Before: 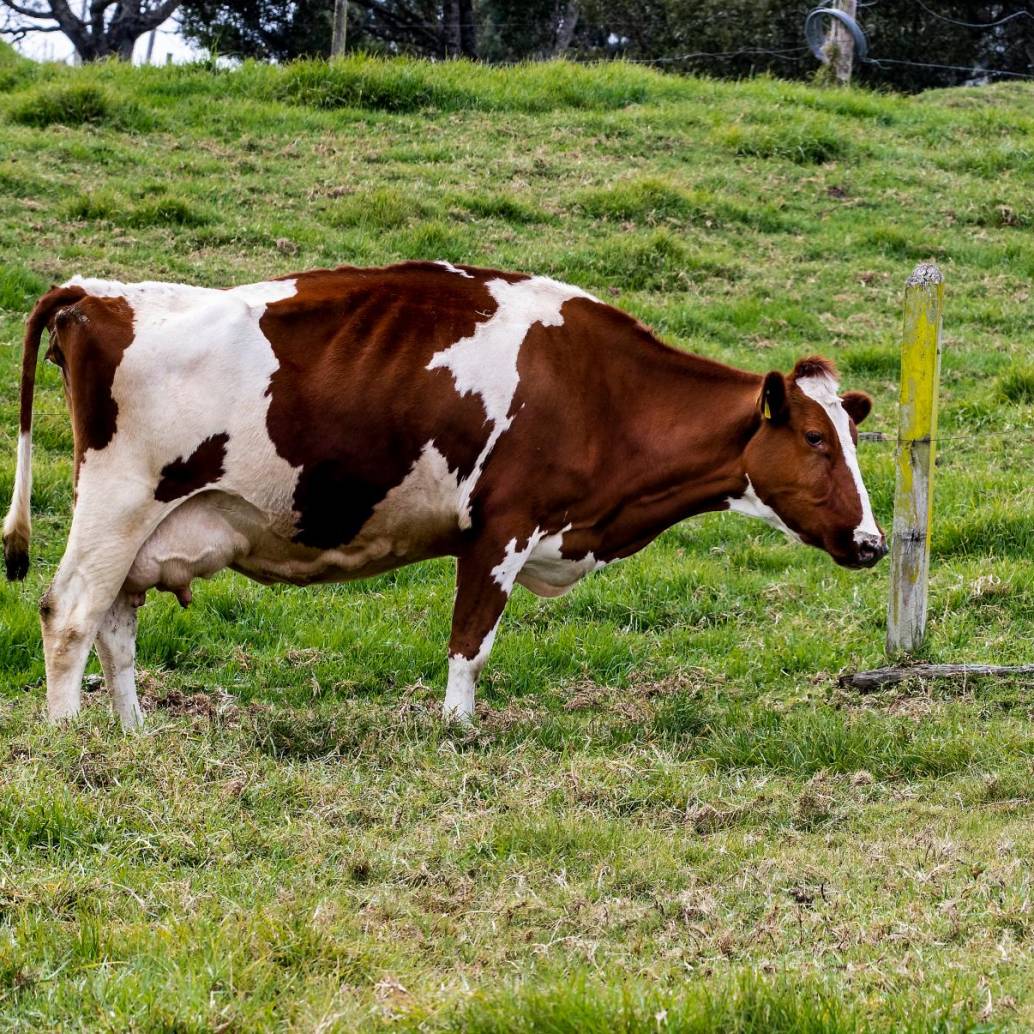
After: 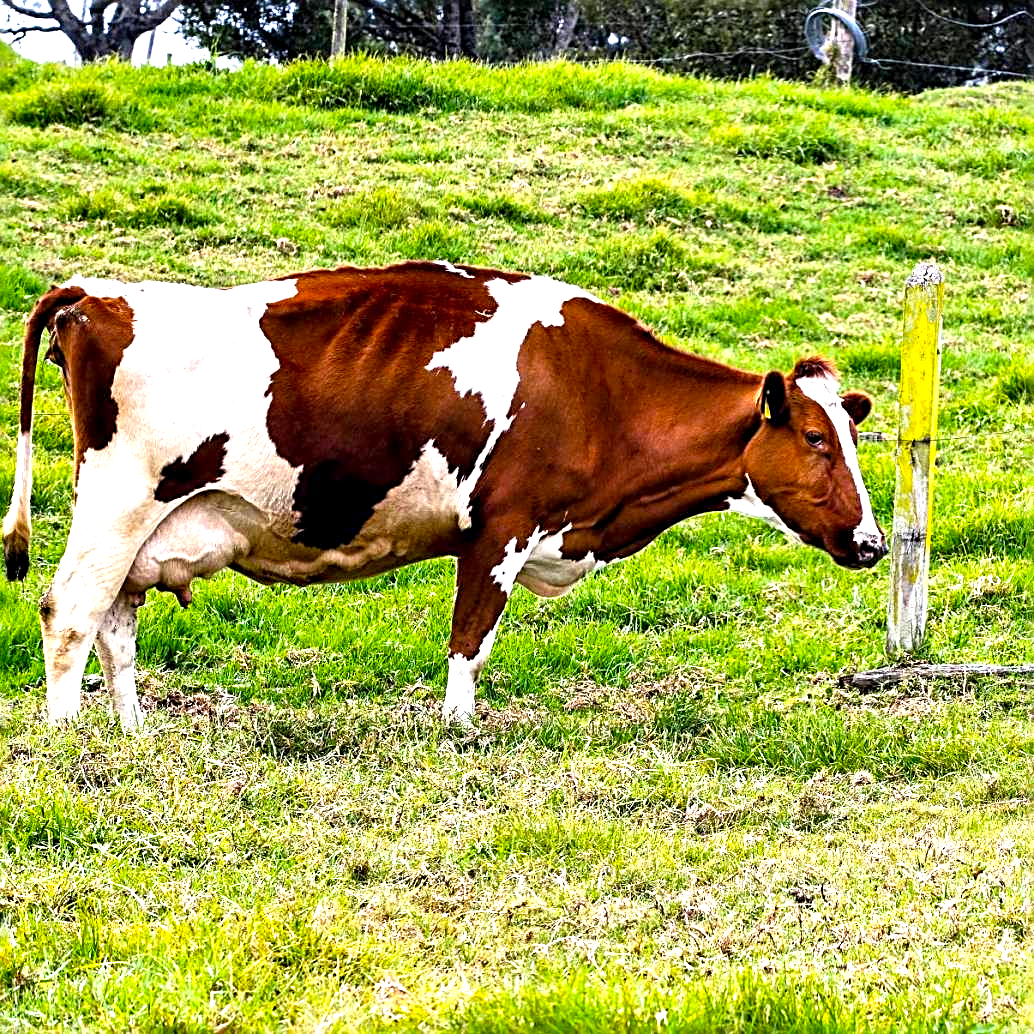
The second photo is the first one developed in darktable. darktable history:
color balance: output saturation 120%
sharpen: radius 2.817, amount 0.715
contrast equalizer: octaves 7, y [[0.6 ×6], [0.55 ×6], [0 ×6], [0 ×6], [0 ×6]], mix 0.2
exposure: black level correction 0, exposure 1.2 EV, compensate highlight preservation false
